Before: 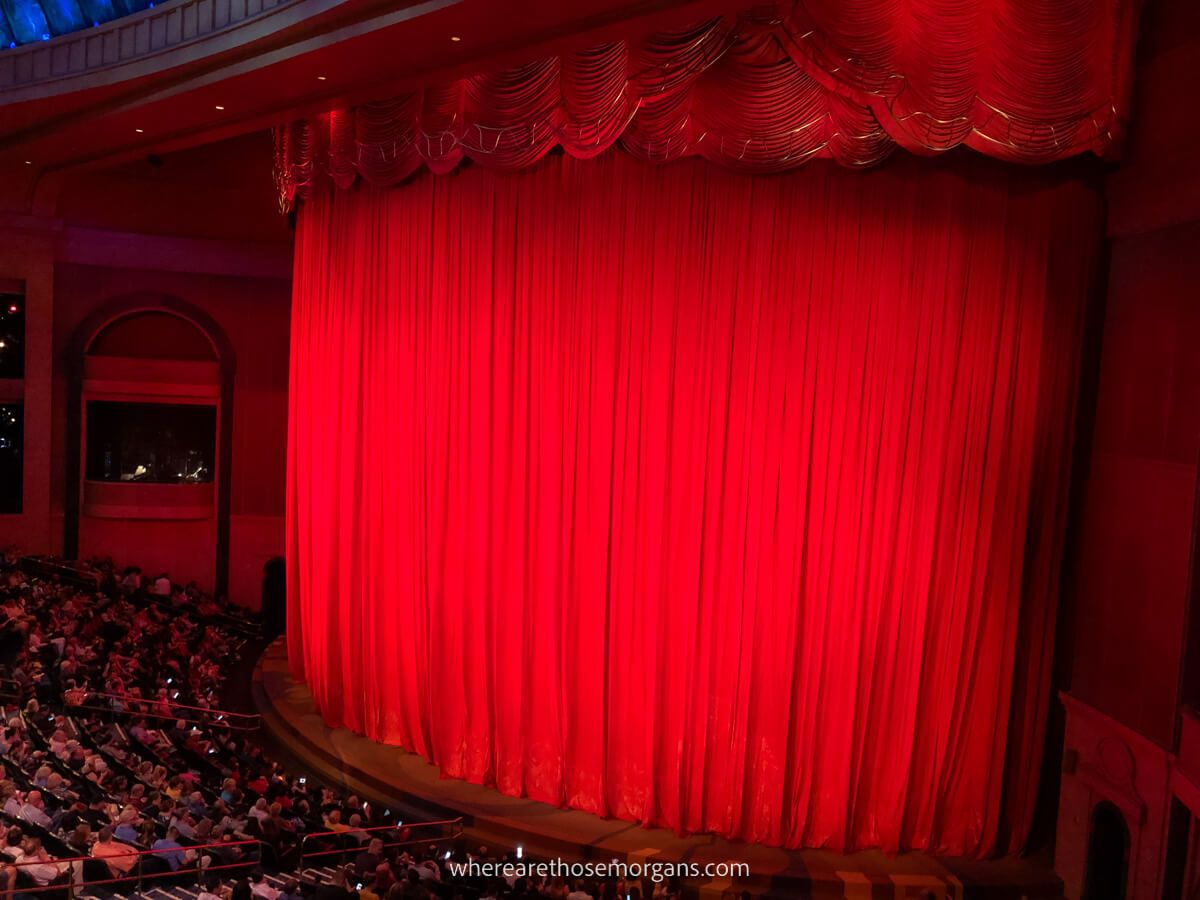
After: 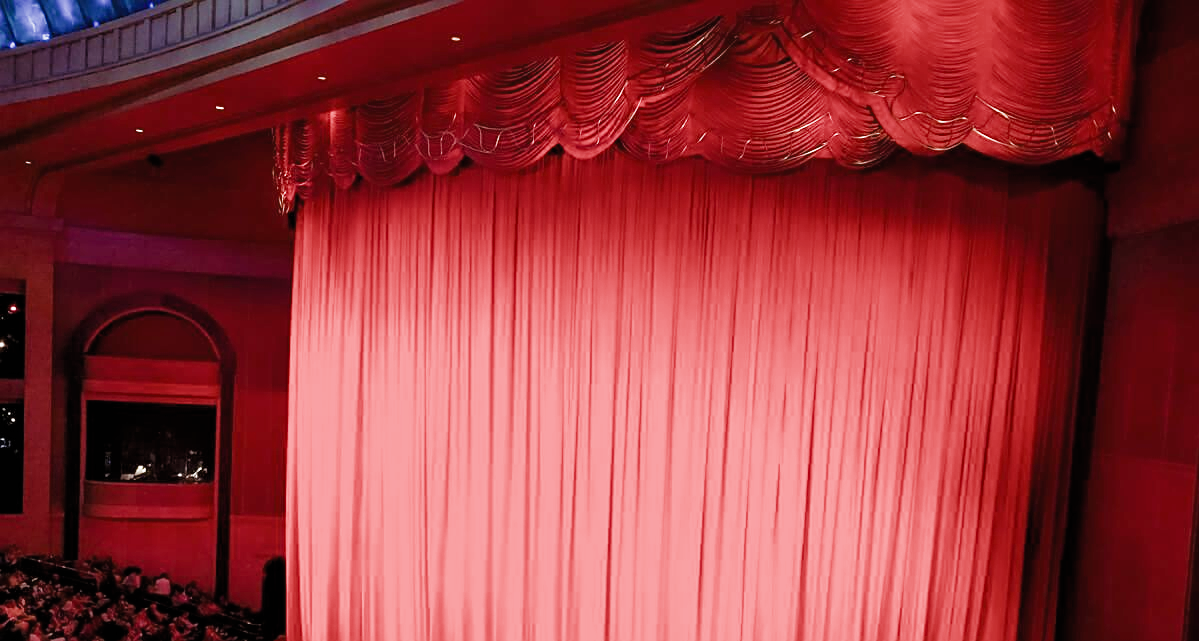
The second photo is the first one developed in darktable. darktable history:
exposure: black level correction 0.001, exposure 0.962 EV, compensate highlight preservation false
sharpen: on, module defaults
crop: right 0.001%, bottom 28.721%
filmic rgb: black relative exposure -7.65 EV, white relative exposure 4.56 EV, hardness 3.61, preserve chrominance RGB euclidean norm (legacy), color science v4 (2020)
